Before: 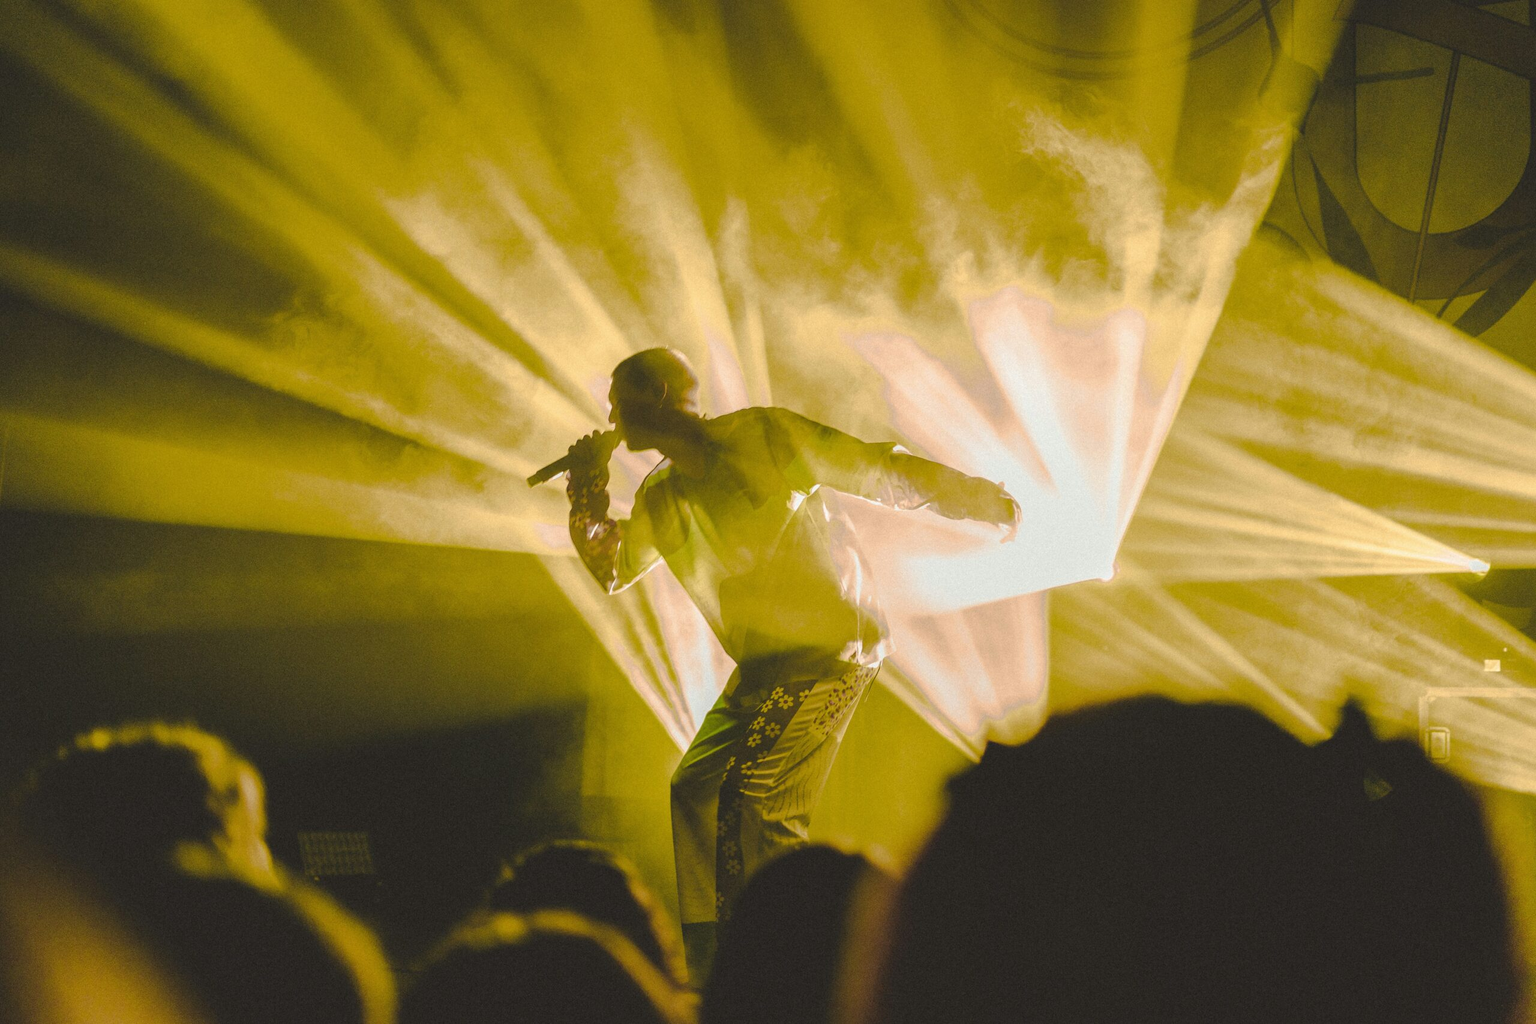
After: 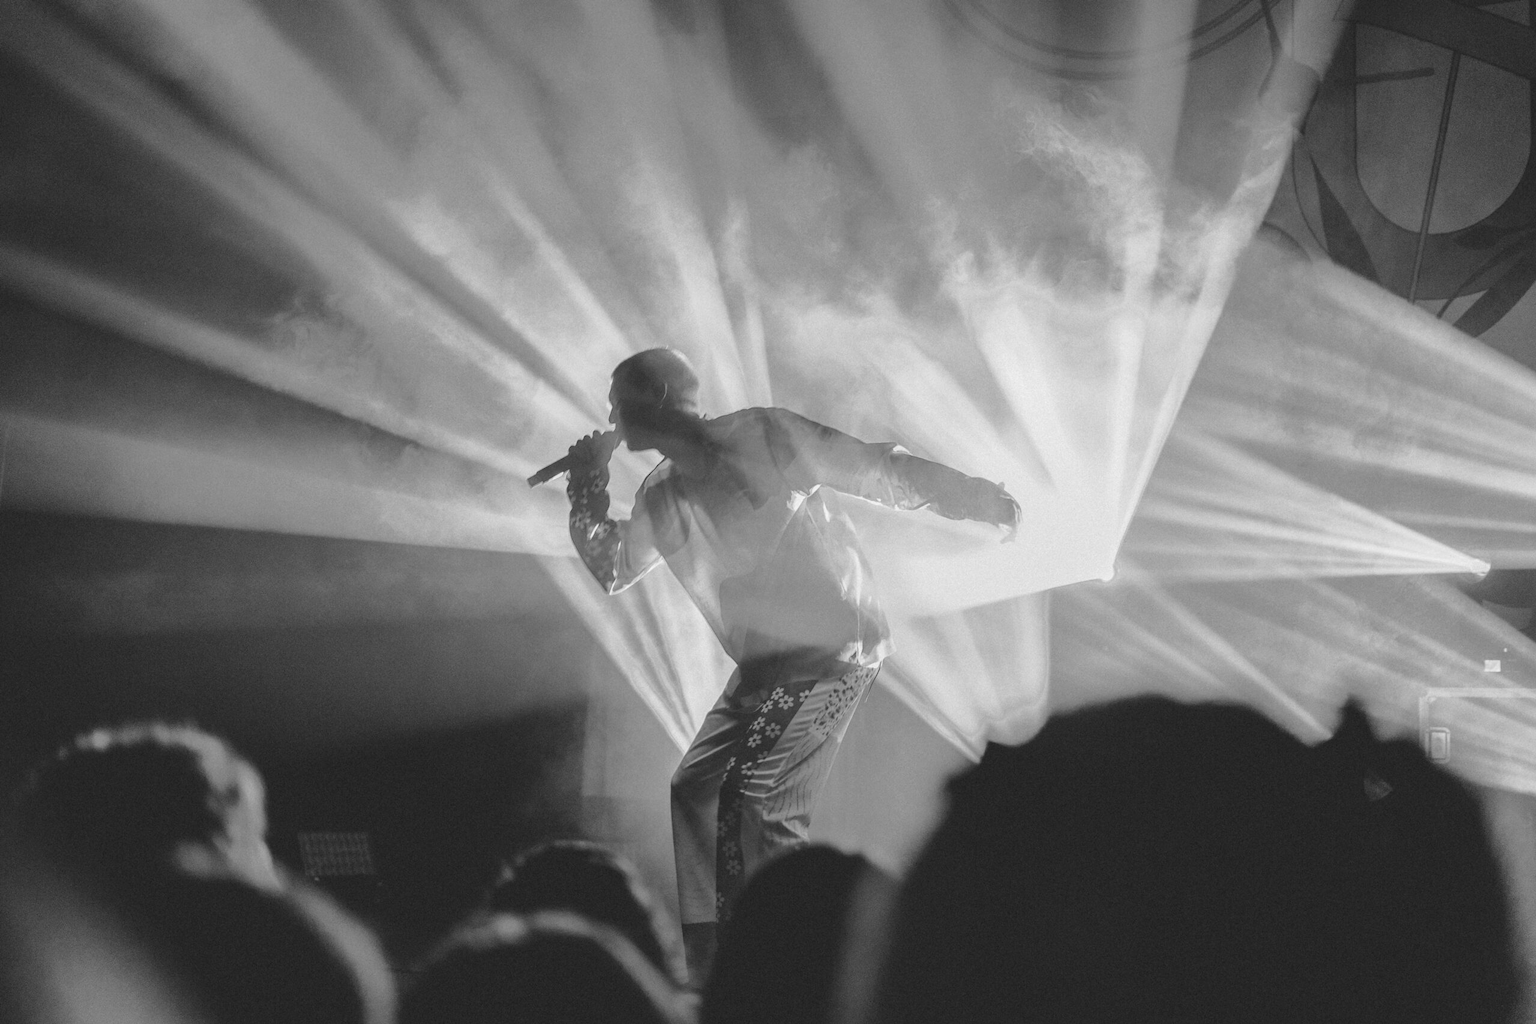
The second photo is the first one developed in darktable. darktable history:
white balance: red 0.924, blue 1.095
color correction: highlights a* -0.137, highlights b* -5.91, shadows a* -0.137, shadows b* -0.137
monochrome: on, module defaults
